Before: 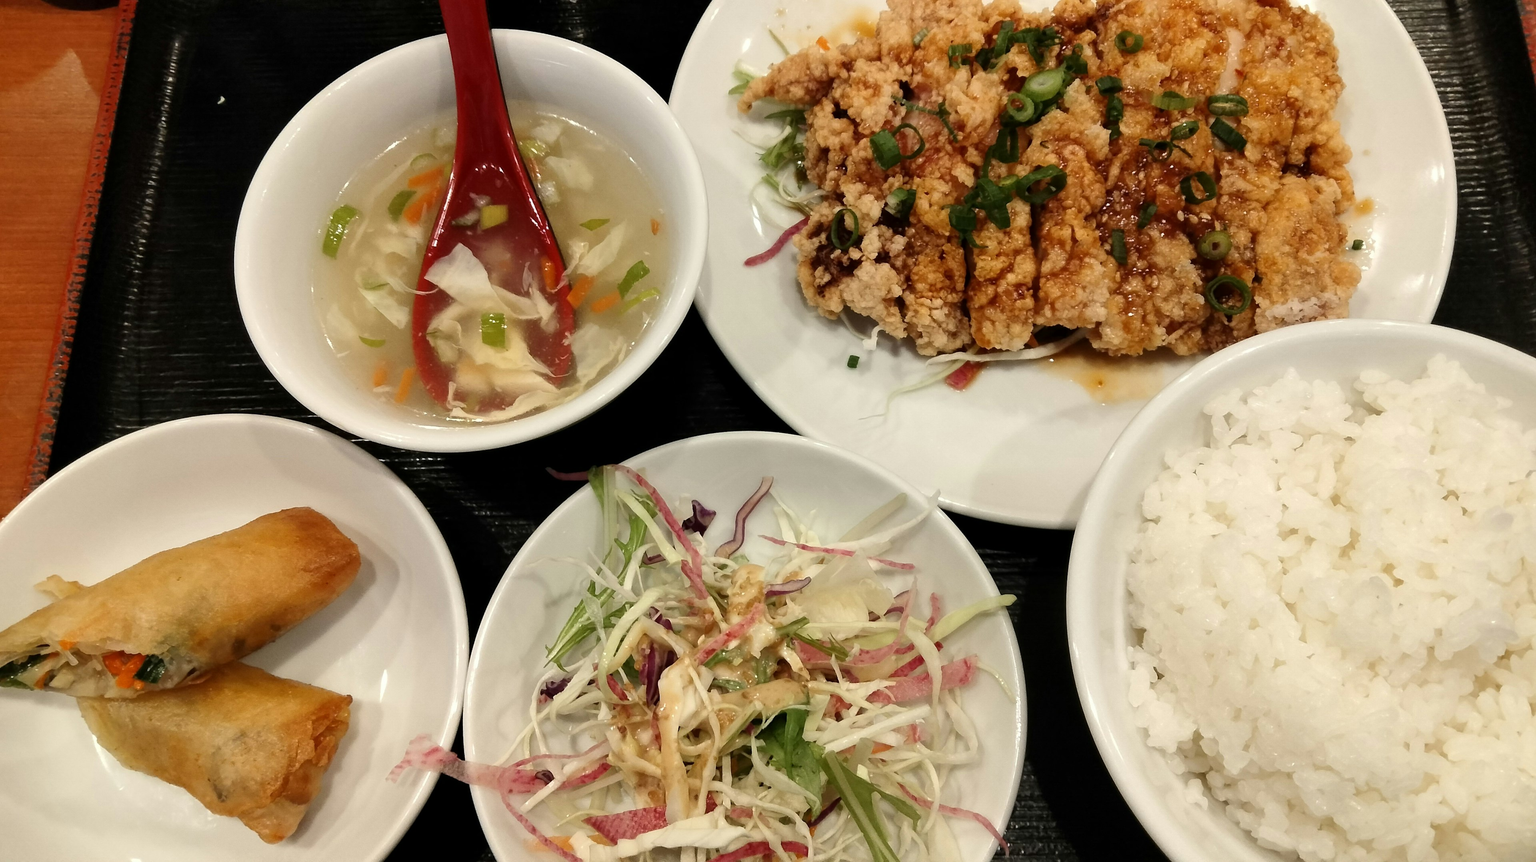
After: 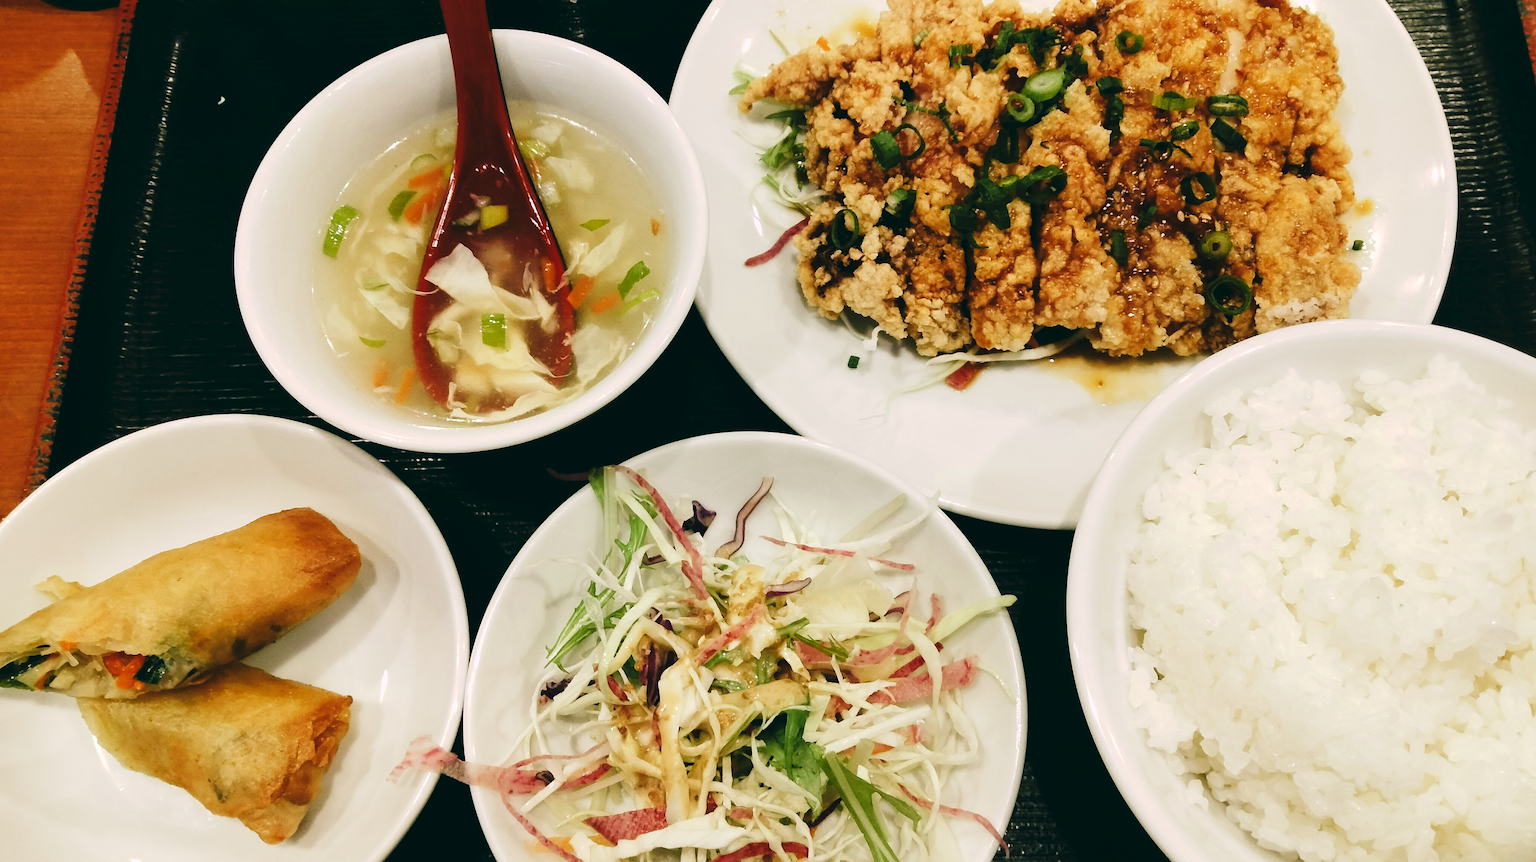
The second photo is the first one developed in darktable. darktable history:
tone curve: curves: ch0 [(0, 0) (0.003, 0.042) (0.011, 0.043) (0.025, 0.047) (0.044, 0.059) (0.069, 0.07) (0.1, 0.085) (0.136, 0.107) (0.177, 0.139) (0.224, 0.185) (0.277, 0.258) (0.335, 0.34) (0.399, 0.434) (0.468, 0.526) (0.543, 0.623) (0.623, 0.709) (0.709, 0.794) (0.801, 0.866) (0.898, 0.919) (1, 1)], preserve colors none
color look up table: target L [101.83, 98.42, 91.95, 85.73, 75.63, 70.49, 70.93, 70.28, 52.98, 50.78, 25.52, 201.25, 84.61, 80.57, 70.53, 60.46, 57.16, 61.27, 55.58, 49.46, 47.46, 43.63, 30.27, 24.55, 23.4, 9.722, 96.53, 76.55, 75.72, 63.94, 64.26, 58.74, 53.73, 48.64, 56.46, 38.37, 34.04, 34.18, 17.13, 18.76, 14.32, 92.32, 89.39, 69.79, 63.56, 66.14, 42.12, 32.62, 12.25], target a [-2.765, -26.35, -29.57, -18.59, -18.45, -1.486, -51.64, -24.48, -43.2, -21.07, -22.07, 0, 12.03, 4.698, 26.91, 39.76, 31.22, 6.415, 50.34, 68.12, 55.93, 24.29, 2.74, 29.41, -5.442, 13.09, 15.28, 9.616, 29.72, 24.97, 50.47, 63.94, 15.19, 5.965, 55.41, 51.42, 32.91, 45.98, 9.613, 24.72, 18.91, -26.34, -21.1, -1.169, -6.884, -27.02, -8.6, -12.74, -20.31], target b [14.68, 38.44, 16.85, 7.01, 21.95, 9.504, 40.33, 56.2, 32.87, 36.59, 14.37, -0.001, 23.11, 59.33, 47.77, 56.39, 18.74, 35.76, 41.97, 16.17, 50.05, 41.96, 2.315, 32.59, 23.11, 11.57, -7.29, -8.373, -2.279, -33.62, -7.483, -30.61, -58.19, -12.93, -50.29, -15.96, 2.116, -48.41, -30.53, -43.98, -17.83, -3.404, -18.68, -31.82, -11.45, 0.684, -31, -11.76, -6.171], num patches 49
